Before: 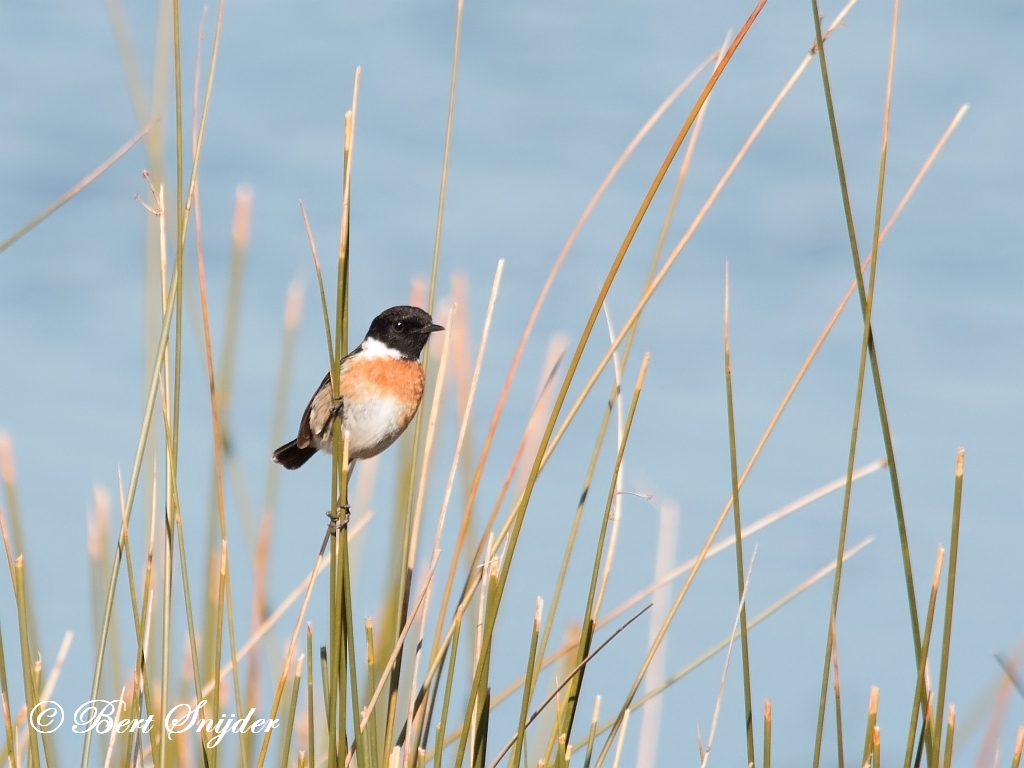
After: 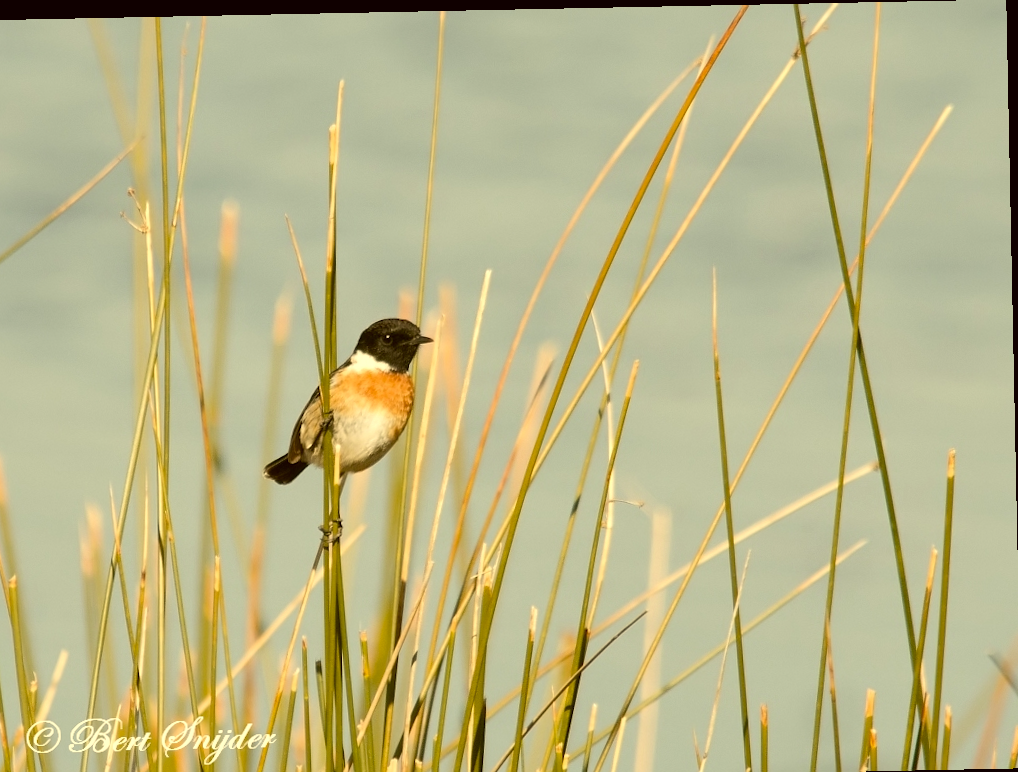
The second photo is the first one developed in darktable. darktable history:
local contrast: mode bilateral grid, contrast 20, coarseness 50, detail 120%, midtone range 0.2
crop: left 1.743%, right 0.268%, bottom 2.011%
color correction: highlights a* 0.162, highlights b* 29.53, shadows a* -0.162, shadows b* 21.09
rotate and perspective: rotation -1.17°, automatic cropping off
